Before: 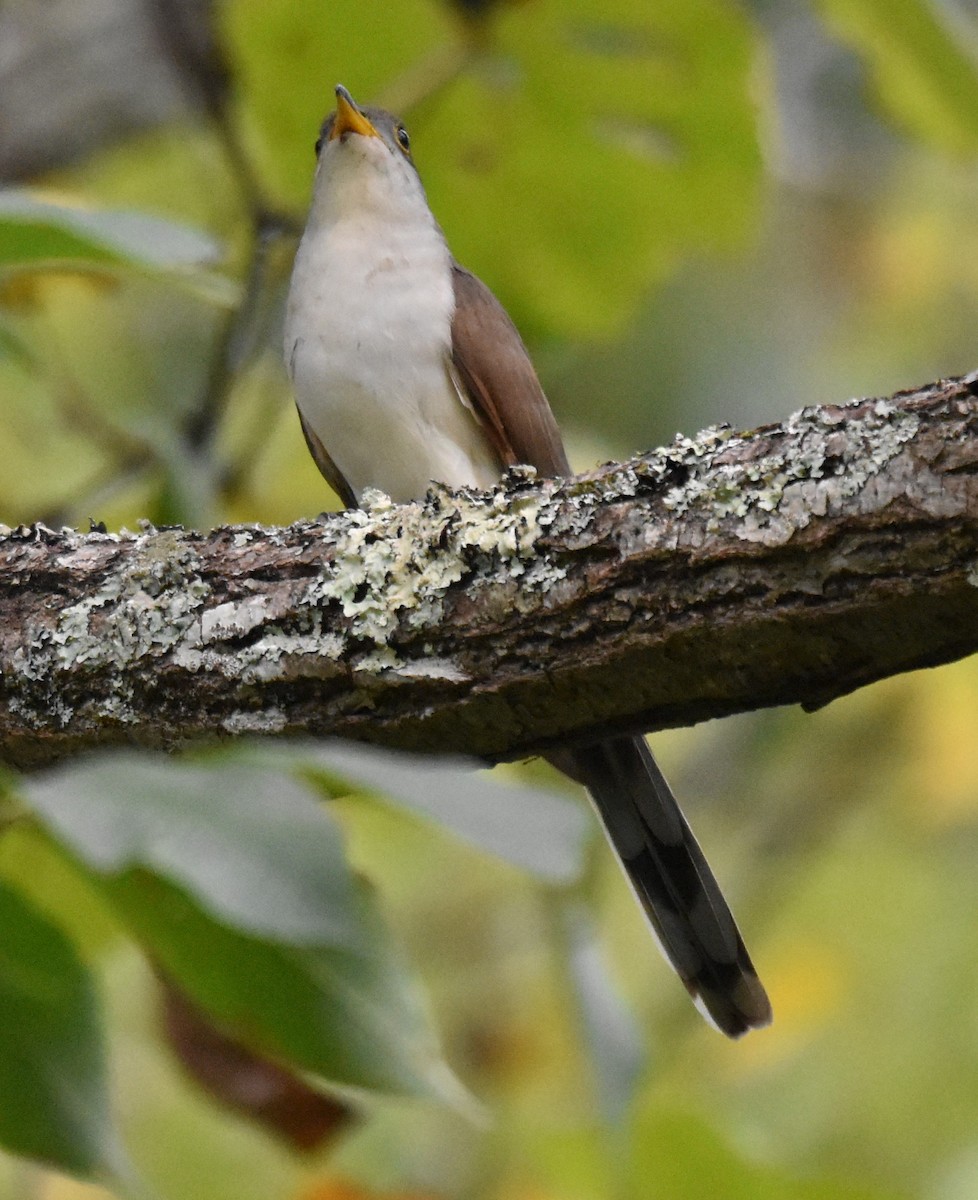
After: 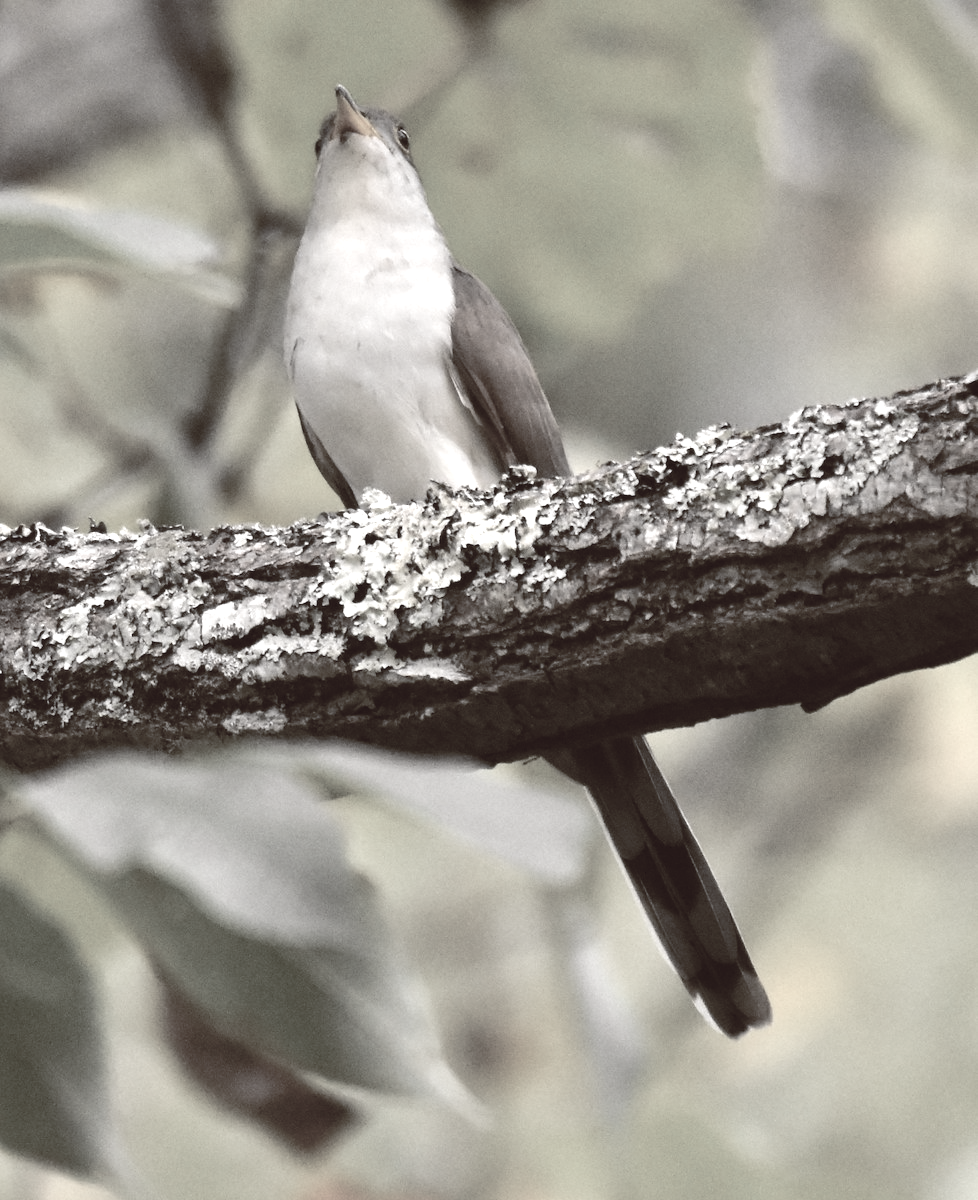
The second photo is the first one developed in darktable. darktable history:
color balance rgb: shadows lift › luminance 1%, shadows lift › chroma 0.2%, shadows lift › hue 20°, power › luminance 1%, power › chroma 0.4%, power › hue 34°, highlights gain › luminance 0.8%, highlights gain › chroma 0.4%, highlights gain › hue 44°, global offset › chroma 0.4%, global offset › hue 34°, white fulcrum 0.08 EV, linear chroma grading › shadows -7%, linear chroma grading › highlights -7%, linear chroma grading › global chroma -10%, linear chroma grading › mid-tones -8%, perceptual saturation grading › global saturation -28%, perceptual saturation grading › highlights -20%, perceptual saturation grading › mid-tones -24%, perceptual saturation grading › shadows -24%, perceptual brilliance grading › global brilliance -1%, perceptual brilliance grading › highlights -1%, perceptual brilliance grading › mid-tones -1%, perceptual brilliance grading › shadows -1%, global vibrance -17%, contrast -6%
color zones: curves: ch0 [(0, 0.613) (0.01, 0.613) (0.245, 0.448) (0.498, 0.529) (0.642, 0.665) (0.879, 0.777) (0.99, 0.613)]; ch1 [(0, 0.035) (0.121, 0.189) (0.259, 0.197) (0.415, 0.061) (0.589, 0.022) (0.732, 0.022) (0.857, 0.026) (0.991, 0.053)]
exposure: black level correction 0, exposure 0.7 EV, compensate exposure bias true, compensate highlight preservation false
tone equalizer: -8 EV -0.417 EV, -7 EV -0.389 EV, -6 EV -0.333 EV, -5 EV -0.222 EV, -3 EV 0.222 EV, -2 EV 0.333 EV, -1 EV 0.389 EV, +0 EV 0.417 EV, edges refinement/feathering 500, mask exposure compensation -1.57 EV, preserve details no
